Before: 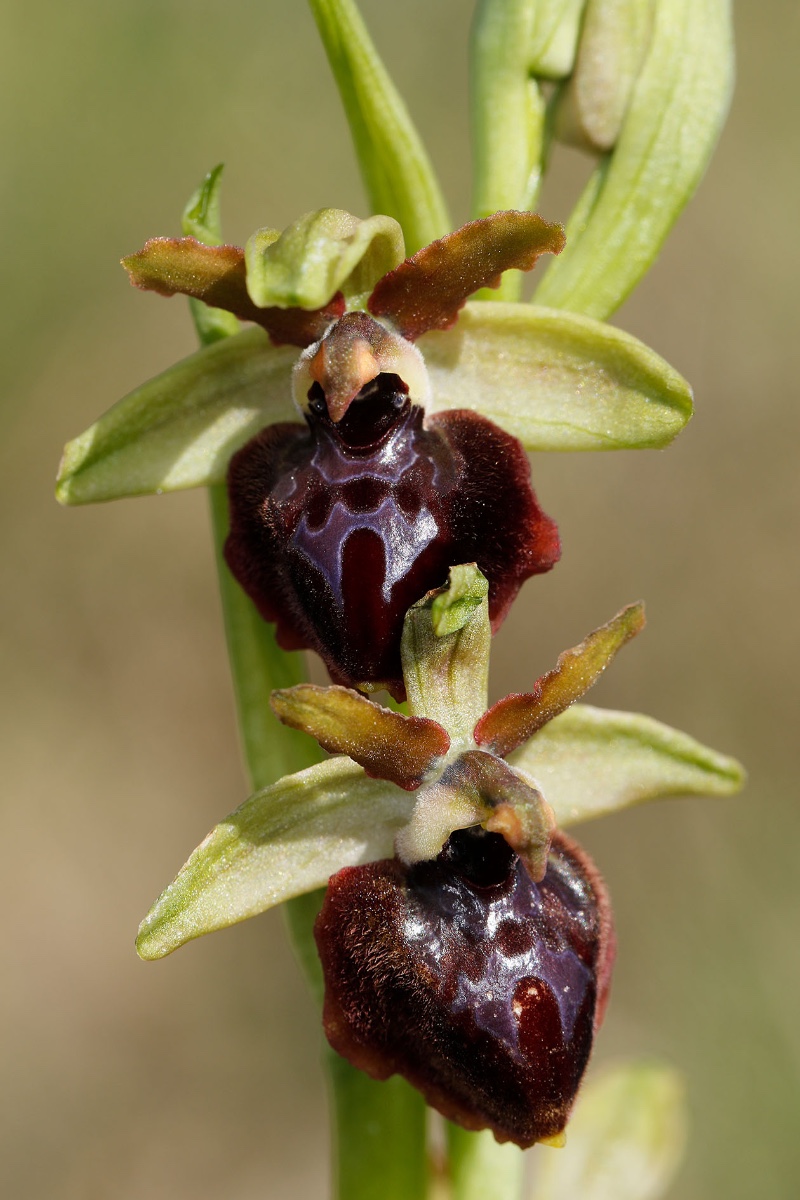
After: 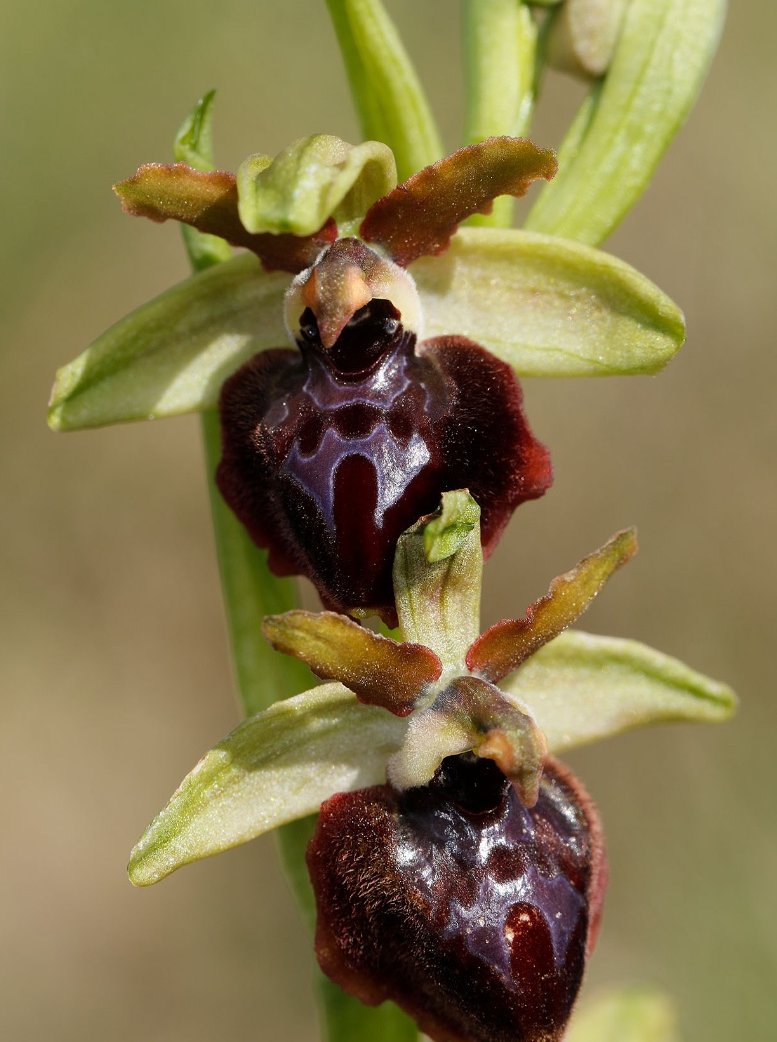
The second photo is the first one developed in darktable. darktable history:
crop: left 1.099%, top 6.183%, right 1.731%, bottom 6.956%
